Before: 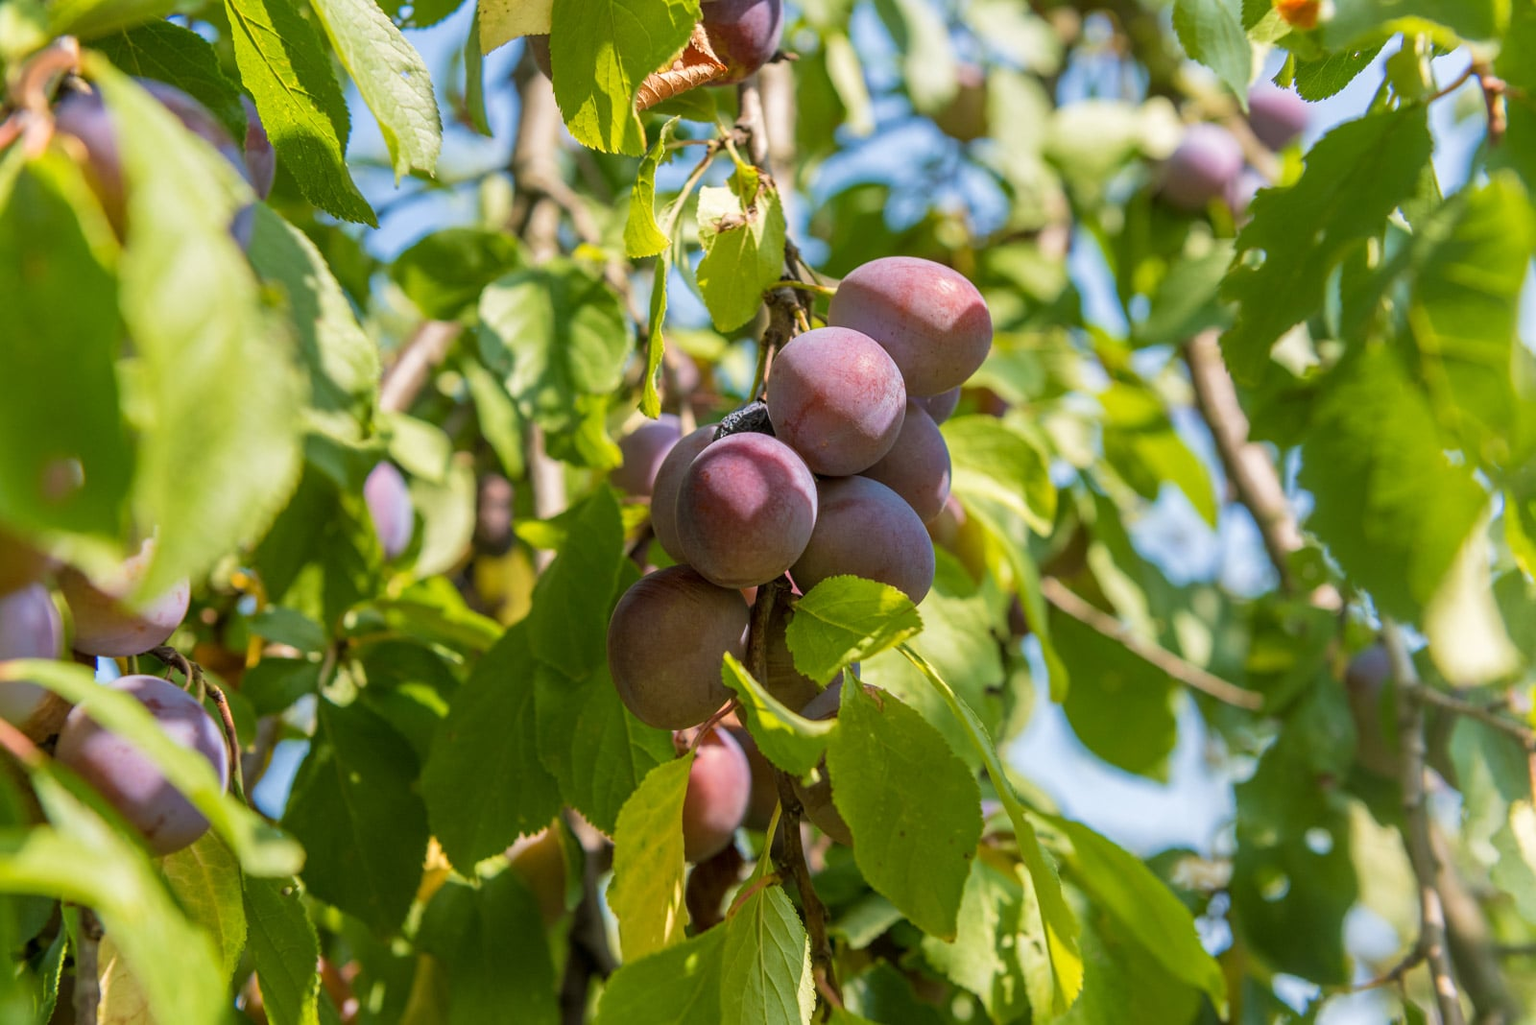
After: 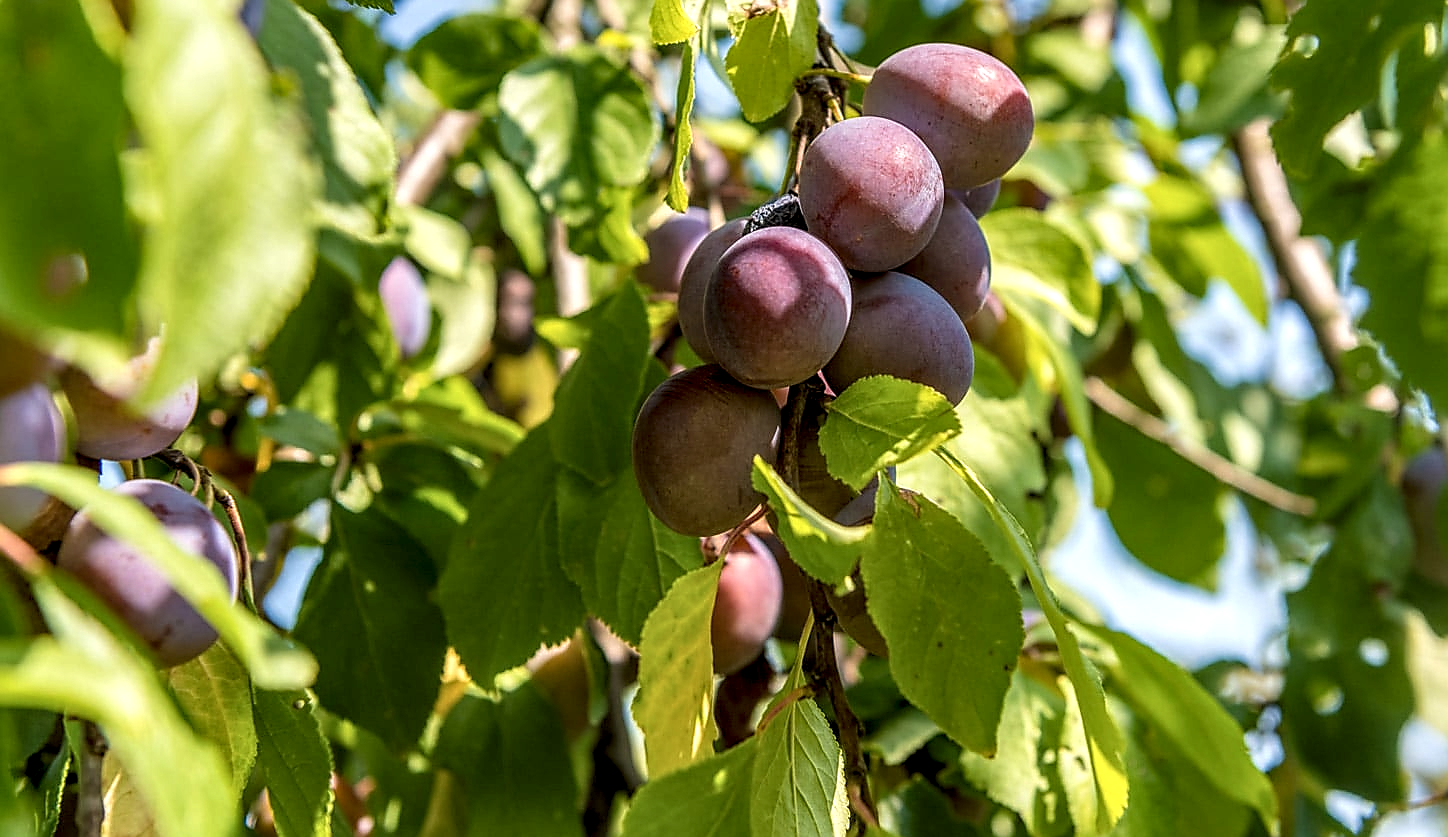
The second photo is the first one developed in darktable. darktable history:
sharpen: radius 1.374, amount 1.264, threshold 0.797
local contrast: highlights 60%, shadows 62%, detail 160%
crop: top 20.975%, right 9.452%, bottom 0.273%
